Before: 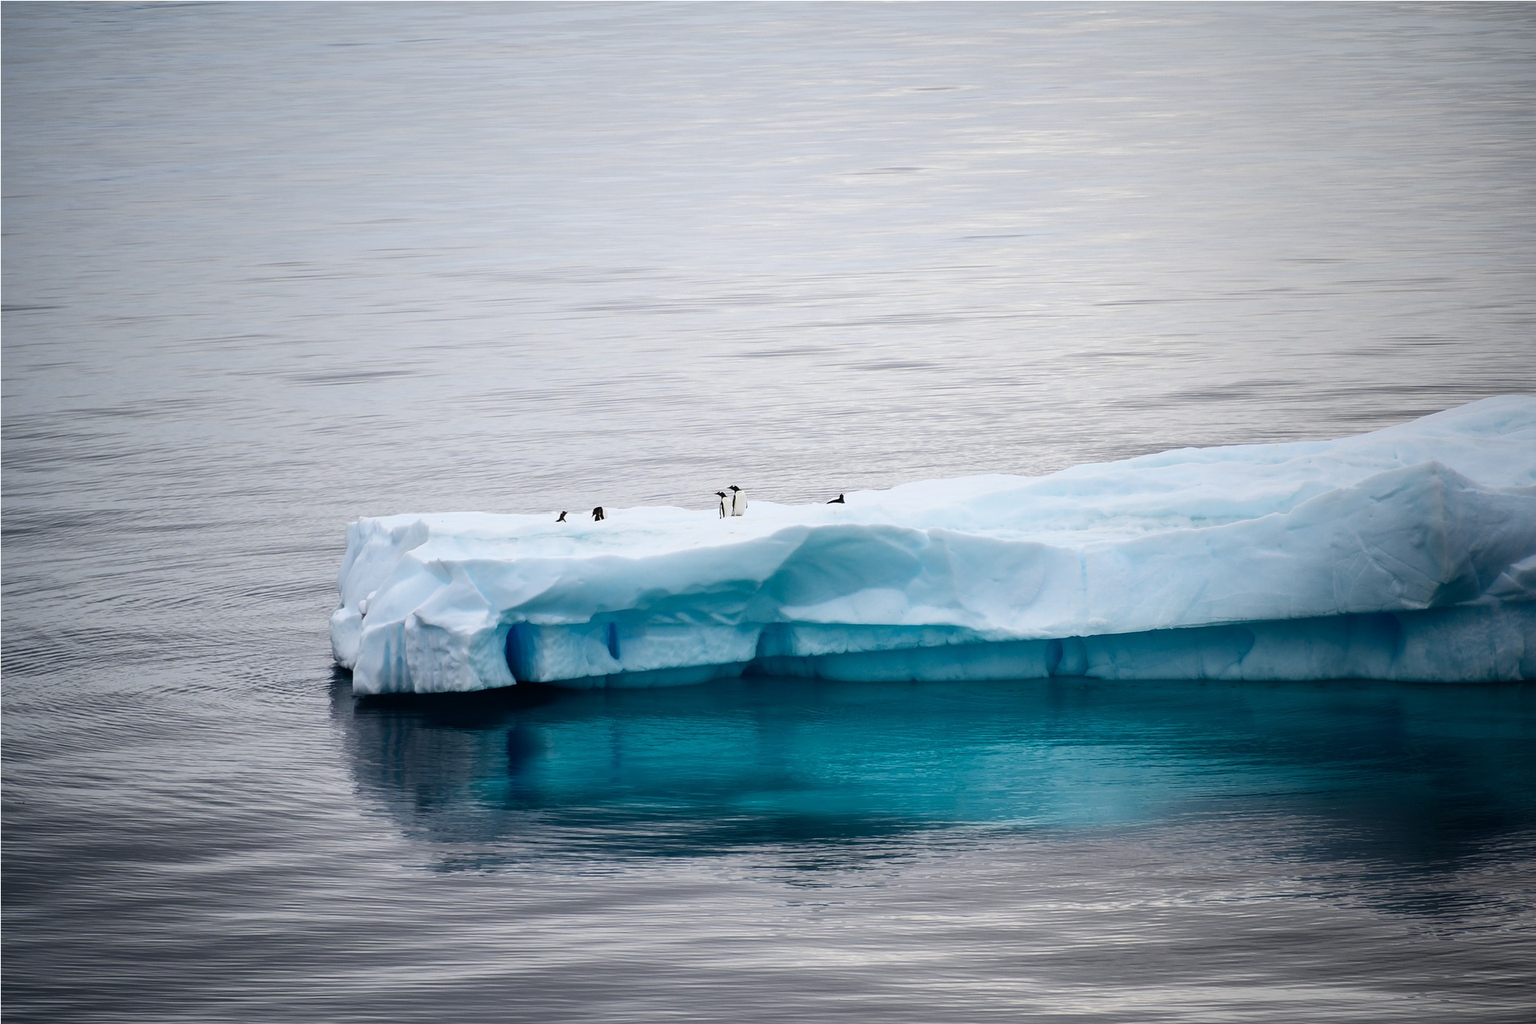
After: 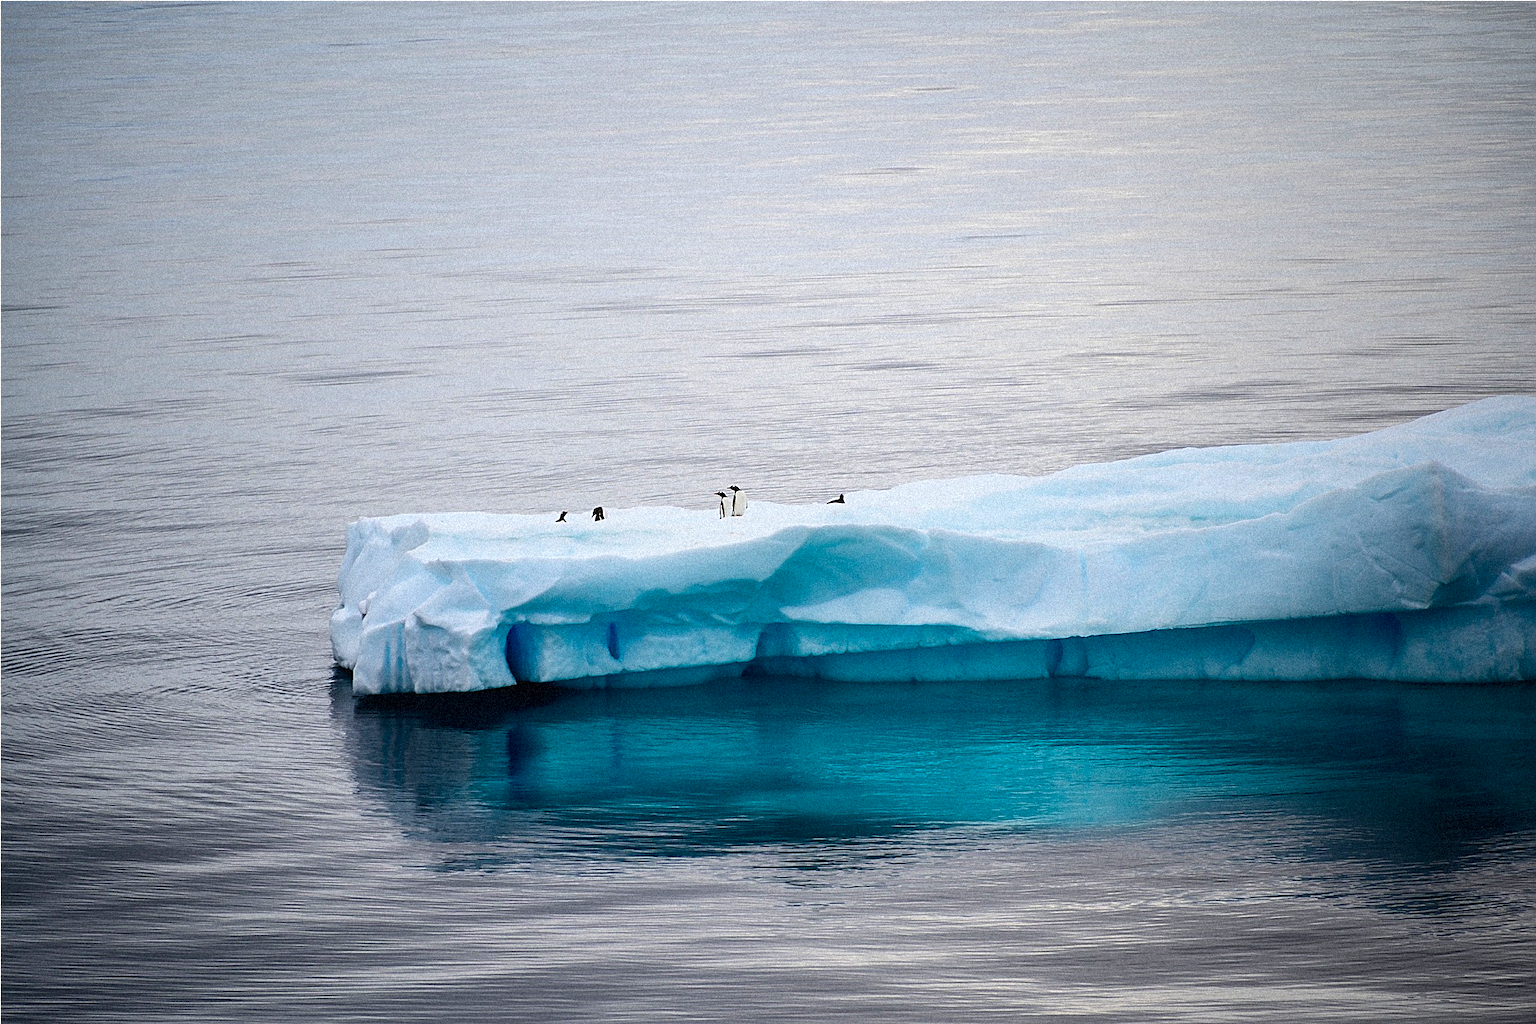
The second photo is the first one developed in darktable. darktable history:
color balance rgb: perceptual saturation grading › global saturation 25%, global vibrance 20%
grain: strength 35%, mid-tones bias 0%
sharpen: on, module defaults
